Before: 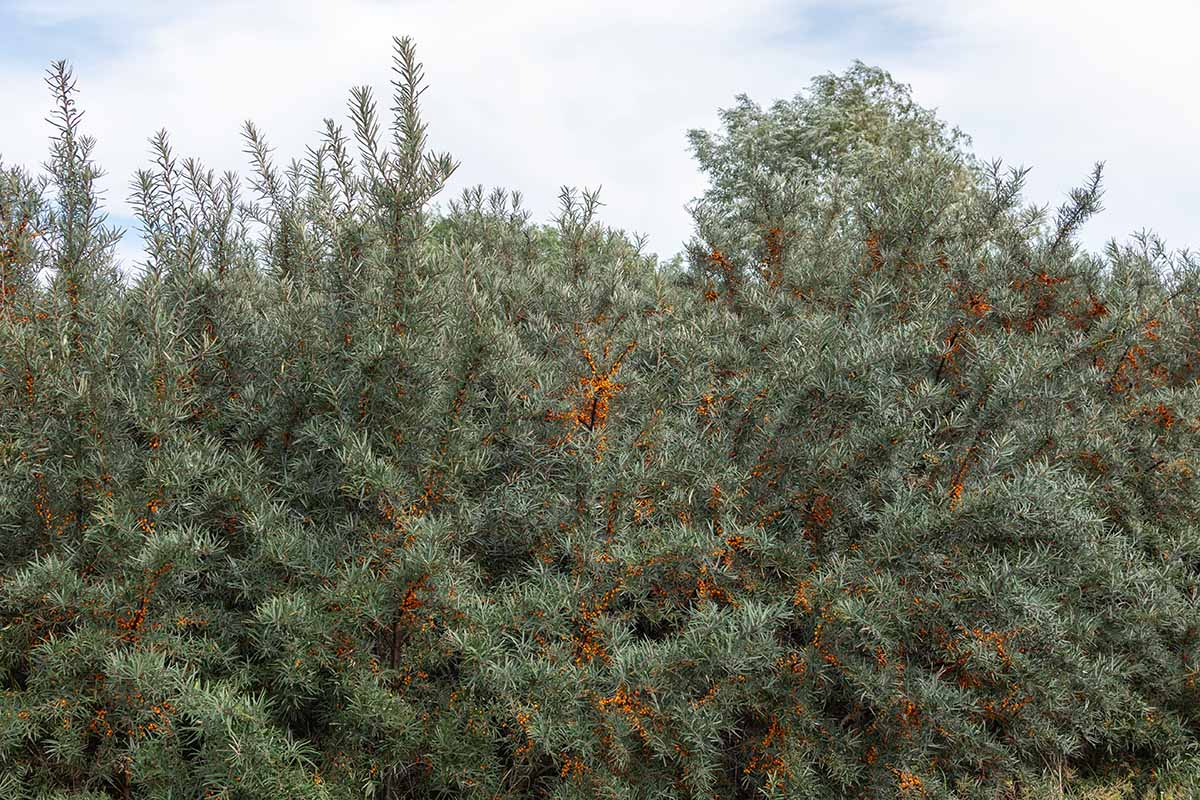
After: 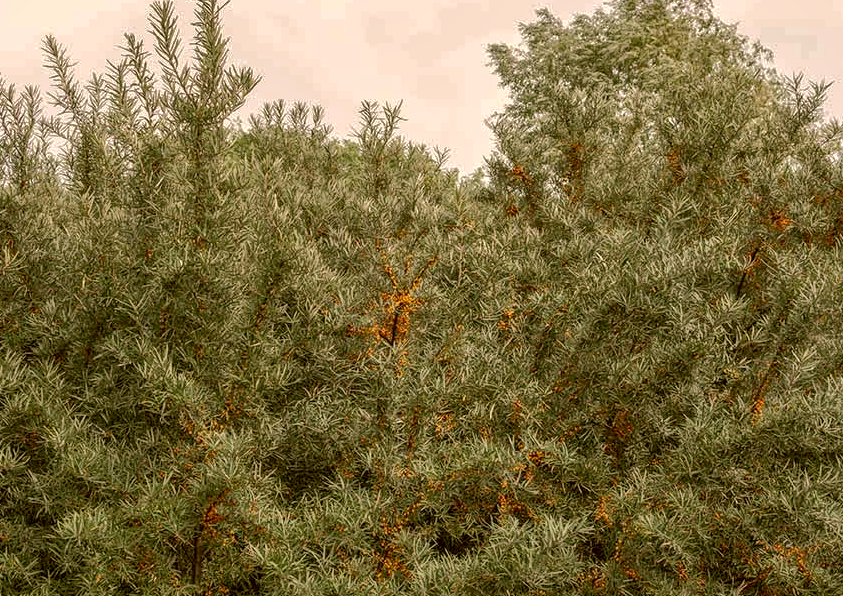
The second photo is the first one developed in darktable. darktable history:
local contrast: on, module defaults
crop and rotate: left 16.645%, top 10.872%, right 13.037%, bottom 14.565%
contrast brightness saturation: contrast 0.062, brightness -0.011, saturation -0.214
shadows and highlights: shadows 39.83, highlights -59.83
color correction: highlights a* 8.95, highlights b* 15.33, shadows a* -0.396, shadows b* 26.52
